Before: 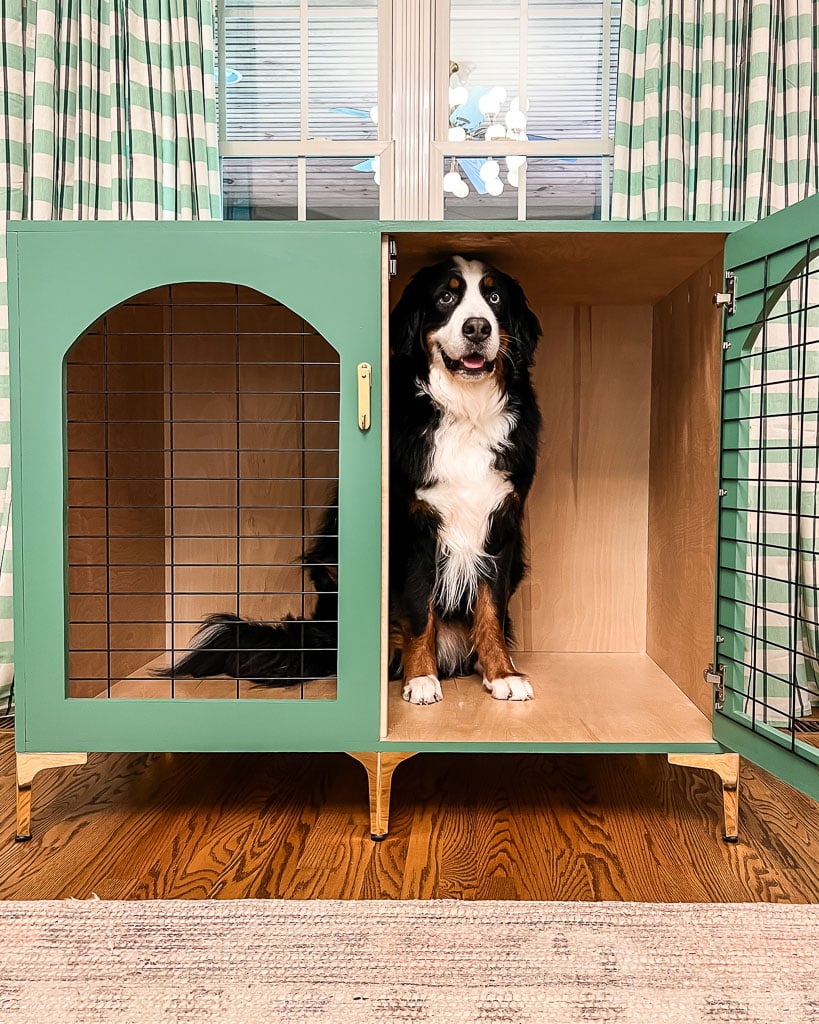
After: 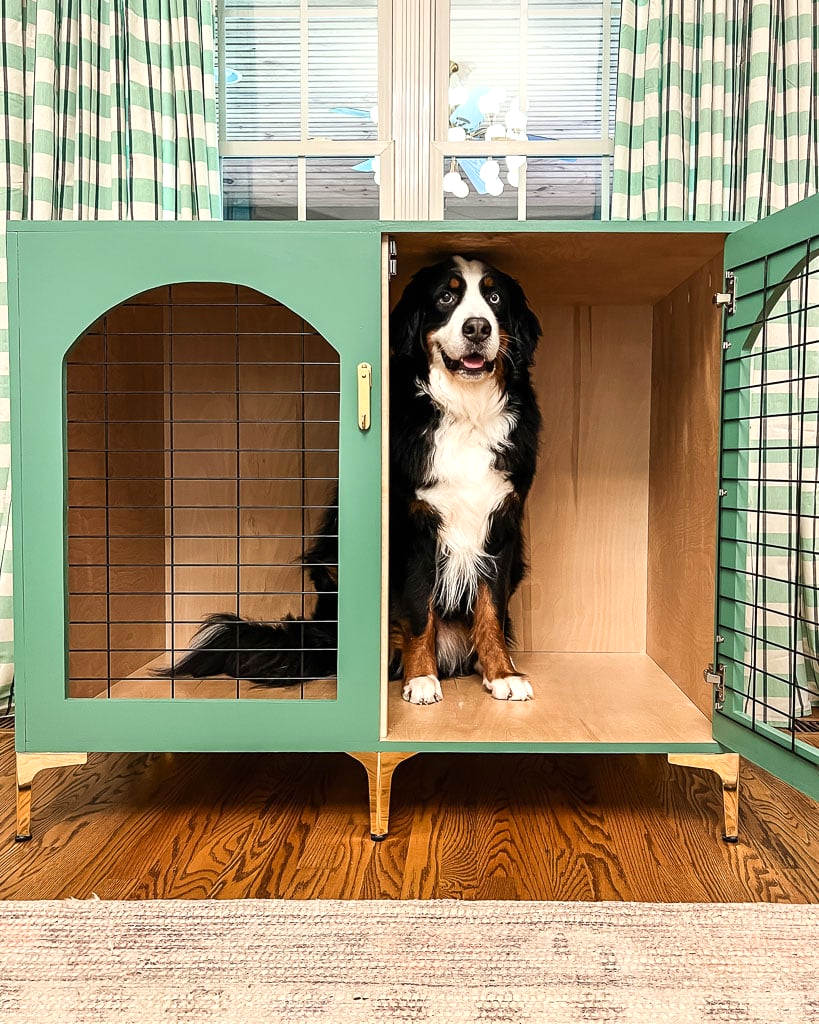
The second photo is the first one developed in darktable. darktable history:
exposure: black level correction 0, exposure 0.2 EV, compensate highlight preservation false
color correction: highlights a* -2.63, highlights b* 2.28
